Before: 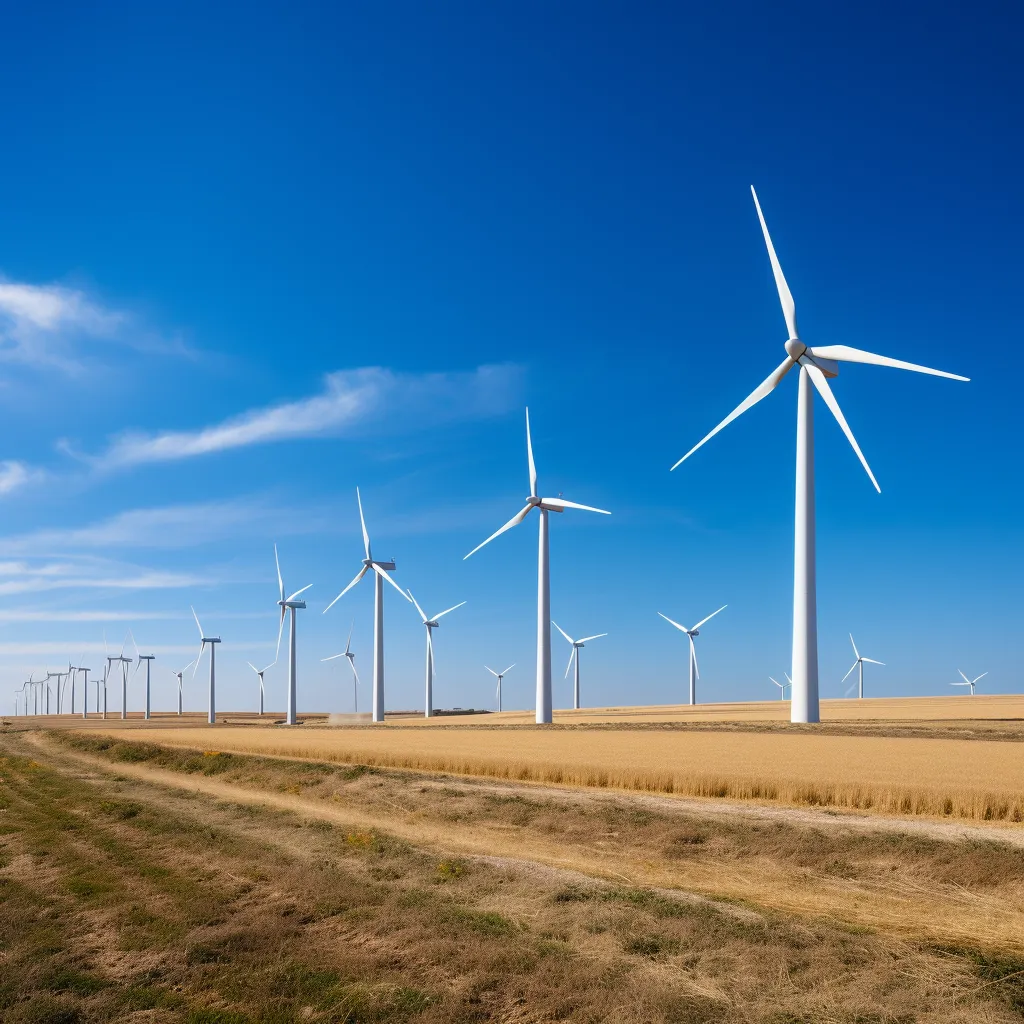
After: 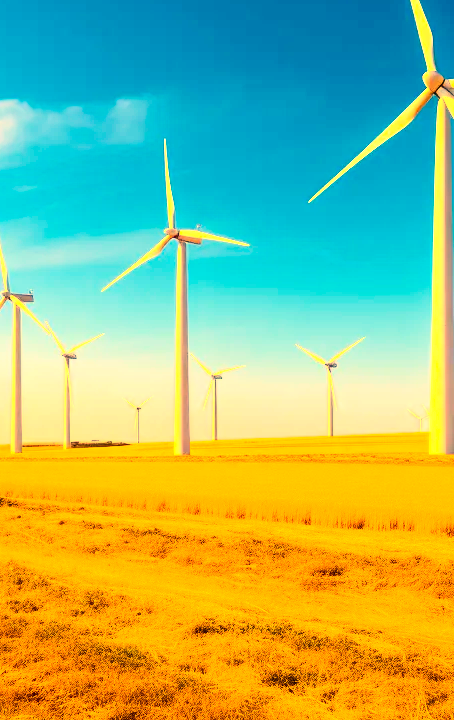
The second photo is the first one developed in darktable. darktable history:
exposure: black level correction 0, exposure 1 EV, compensate highlight preservation false
crop: left 35.432%, top 26.233%, right 20.145%, bottom 3.432%
color balance rgb: linear chroma grading › global chroma 15%, perceptual saturation grading › global saturation 30%
white balance: red 1.467, blue 0.684
contrast brightness saturation: contrast 0.28
